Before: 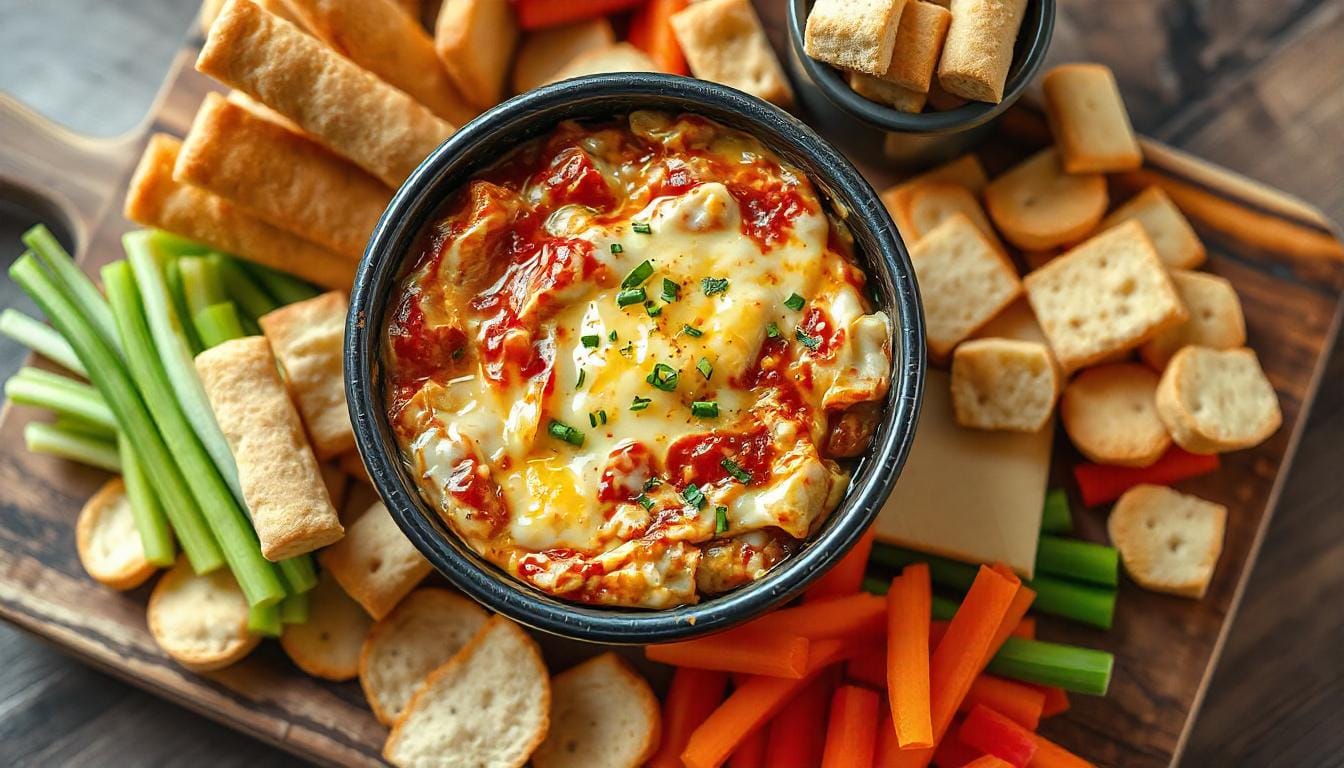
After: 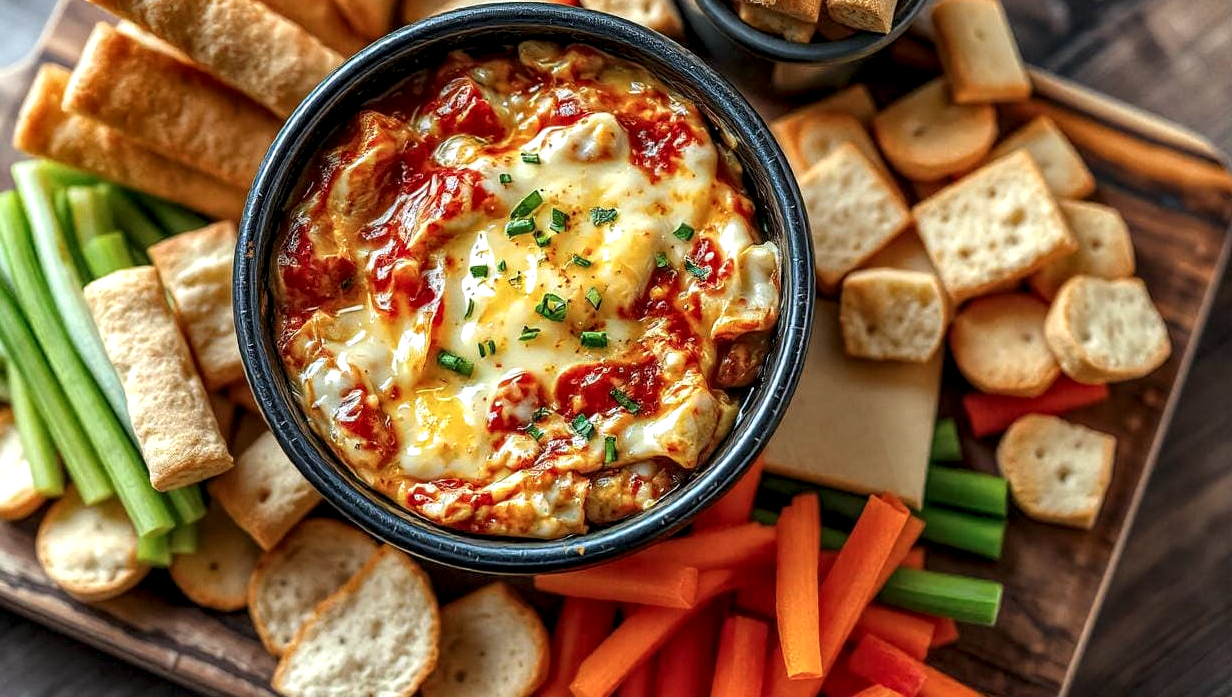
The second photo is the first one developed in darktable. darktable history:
color calibration: illuminant as shot in camera, x 0.358, y 0.373, temperature 4628.91 K
local contrast: highlights 100%, shadows 100%, detail 200%, midtone range 0.2
crop and rotate: left 8.262%, top 9.226%
